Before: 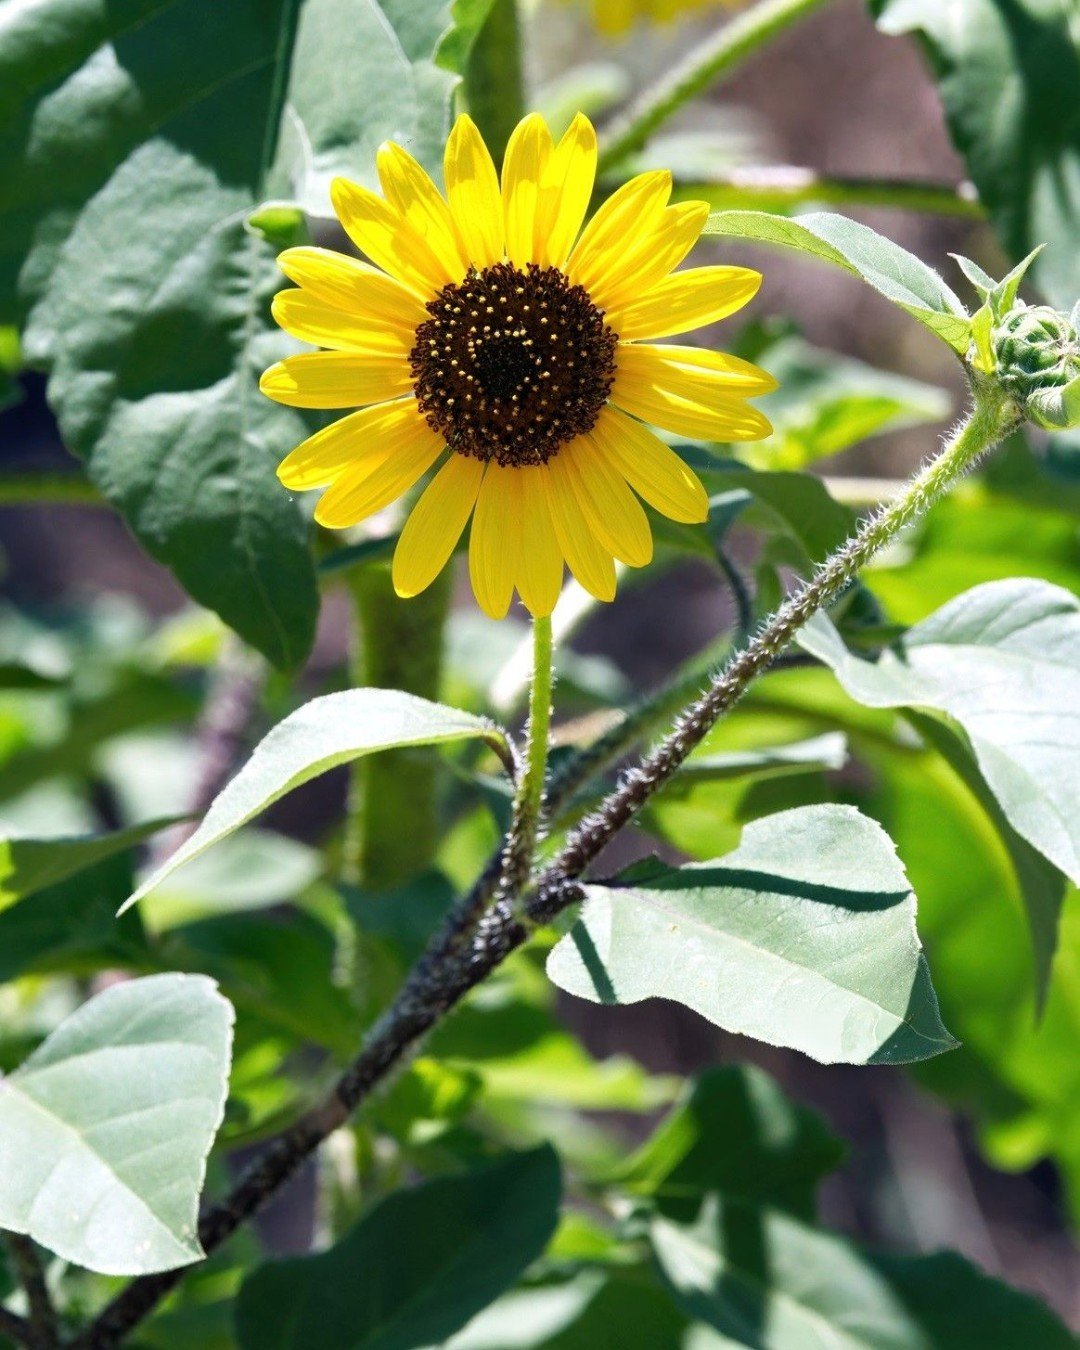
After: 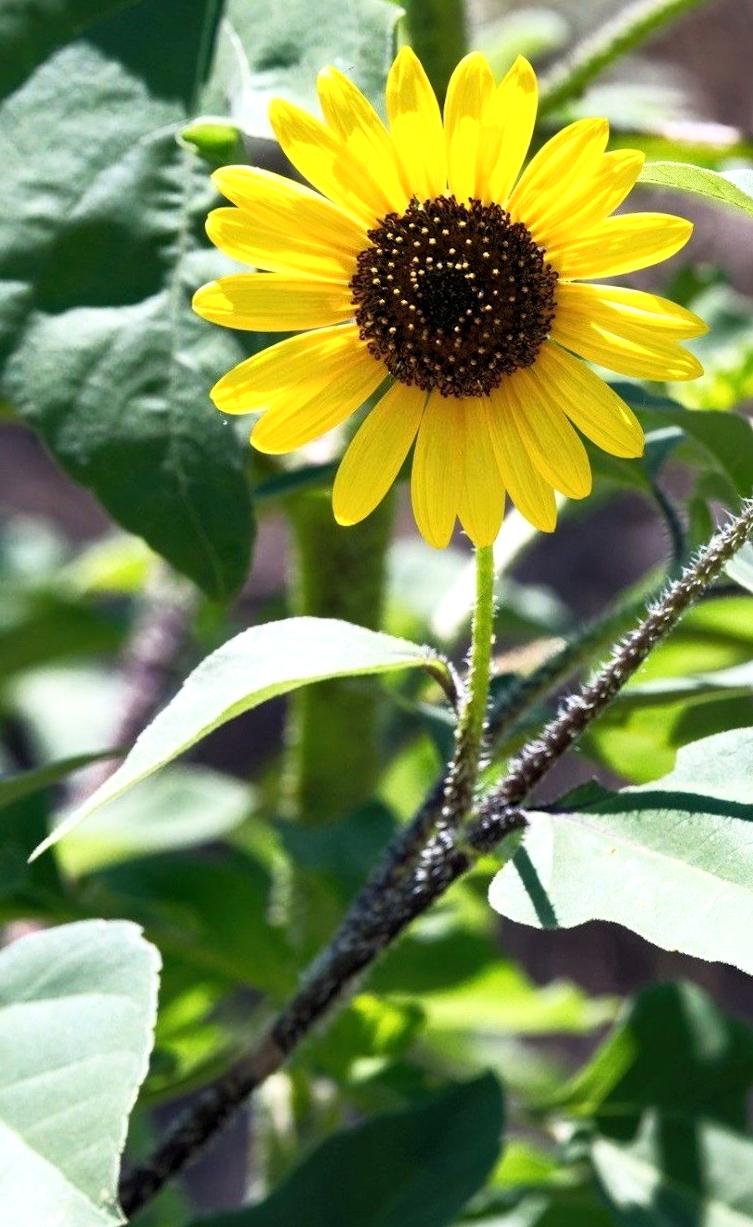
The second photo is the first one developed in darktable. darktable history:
rotate and perspective: rotation -0.013°, lens shift (vertical) -0.027, lens shift (horizontal) 0.178, crop left 0.016, crop right 0.989, crop top 0.082, crop bottom 0.918
base curve: curves: ch0 [(0, 0) (0.257, 0.25) (0.482, 0.586) (0.757, 0.871) (1, 1)]
local contrast: highlights 100%, shadows 100%, detail 120%, midtone range 0.2
crop and rotate: left 9.061%, right 20.142%
